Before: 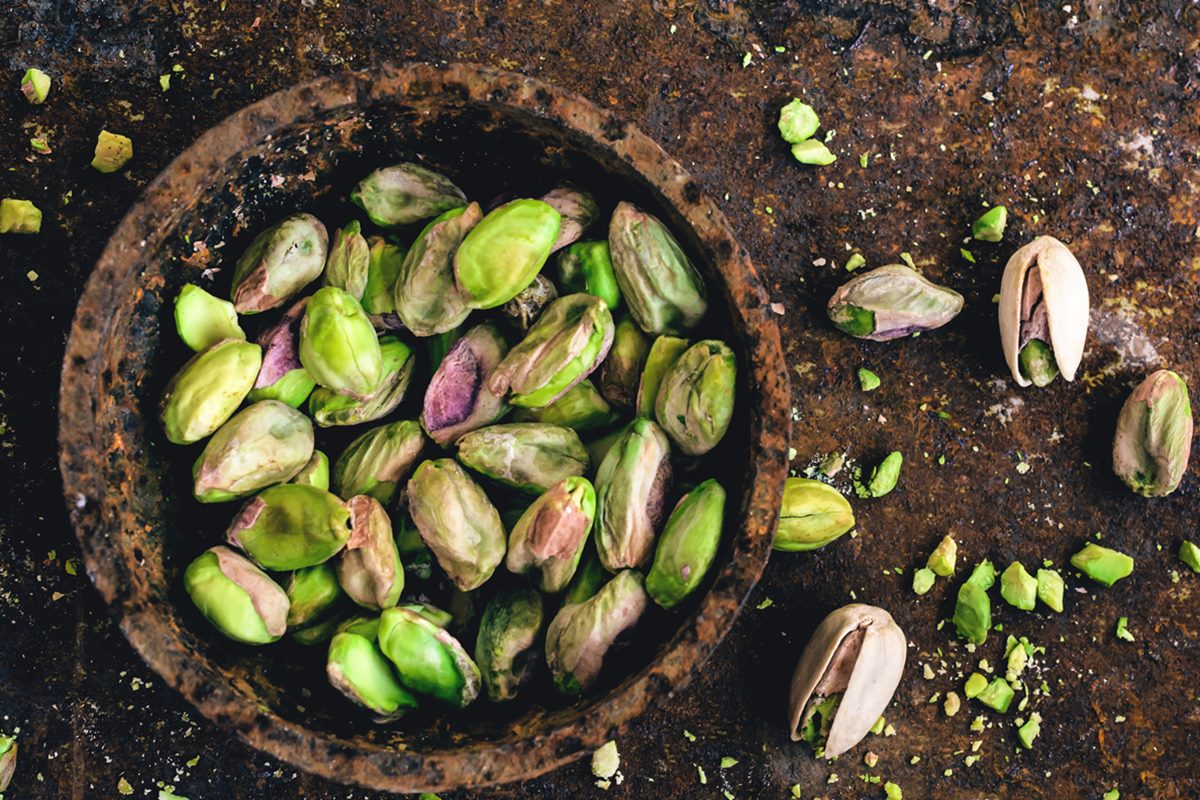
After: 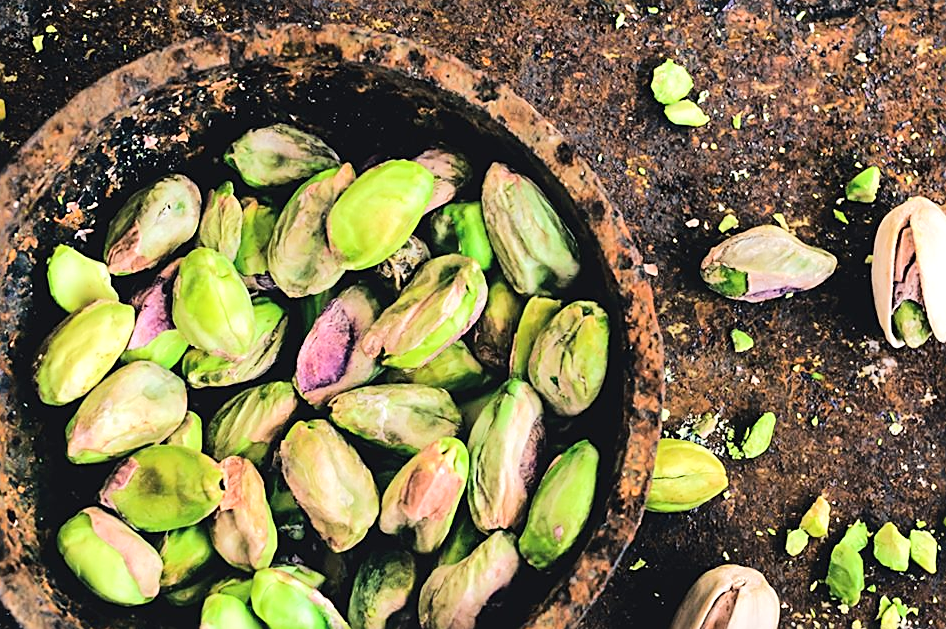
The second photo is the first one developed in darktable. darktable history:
sharpen: on, module defaults
contrast brightness saturation: saturation -0.033
tone equalizer: -7 EV 0.144 EV, -6 EV 0.633 EV, -5 EV 1.15 EV, -4 EV 1.34 EV, -3 EV 1.14 EV, -2 EV 0.6 EV, -1 EV 0.153 EV, edges refinement/feathering 500, mask exposure compensation -1.57 EV, preserve details no
crop and rotate: left 10.645%, top 5.087%, right 10.464%, bottom 16.167%
